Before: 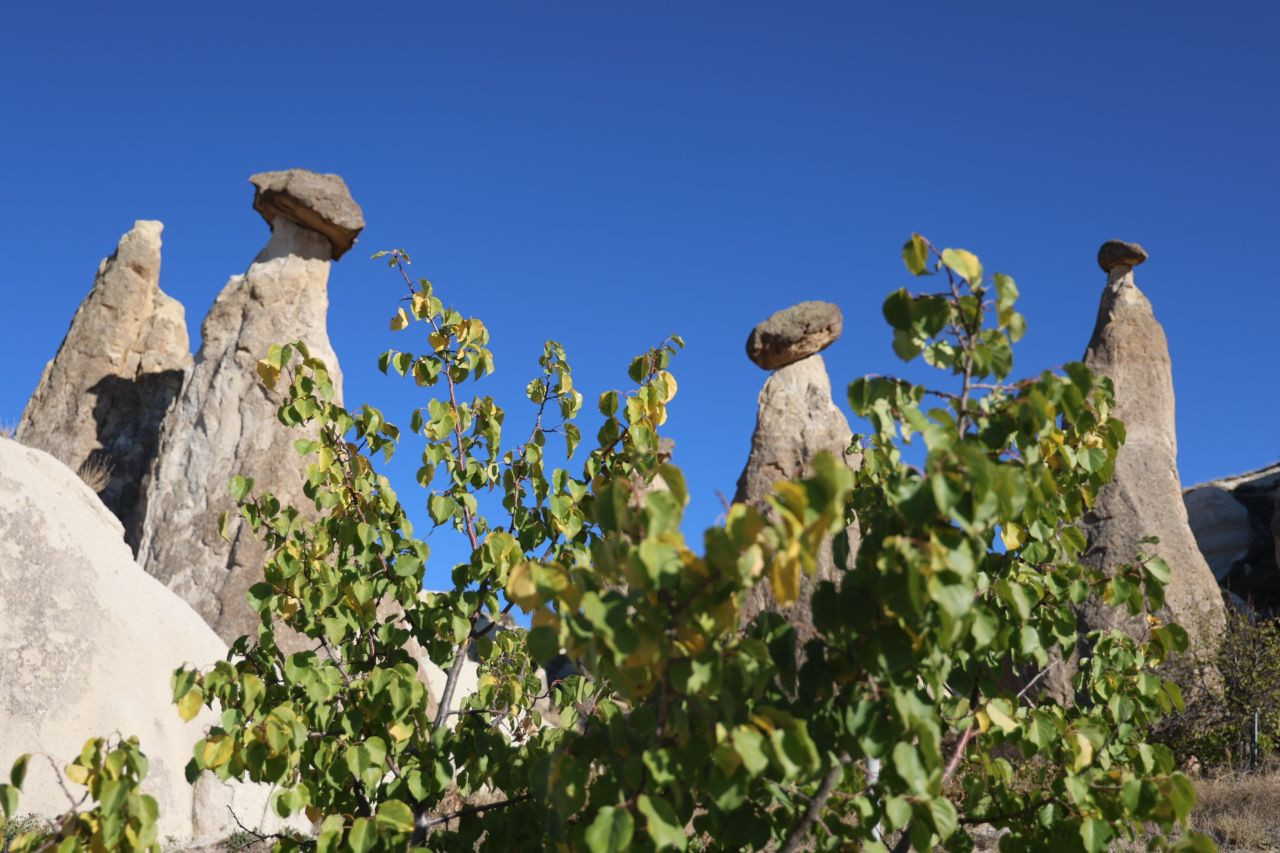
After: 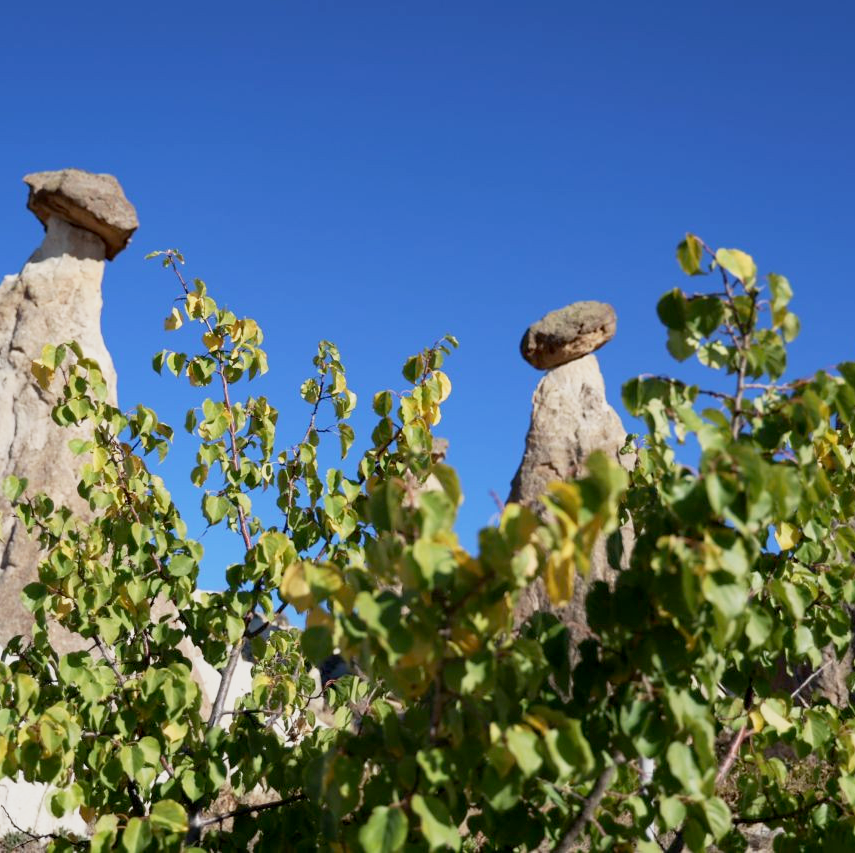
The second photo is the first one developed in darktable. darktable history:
crop and rotate: left 17.732%, right 15.423%
exposure: black level correction 0.006, exposure -0.226 EV, compensate highlight preservation false
base curve: curves: ch0 [(0, 0) (0.088, 0.125) (0.176, 0.251) (0.354, 0.501) (0.613, 0.749) (1, 0.877)], preserve colors none
